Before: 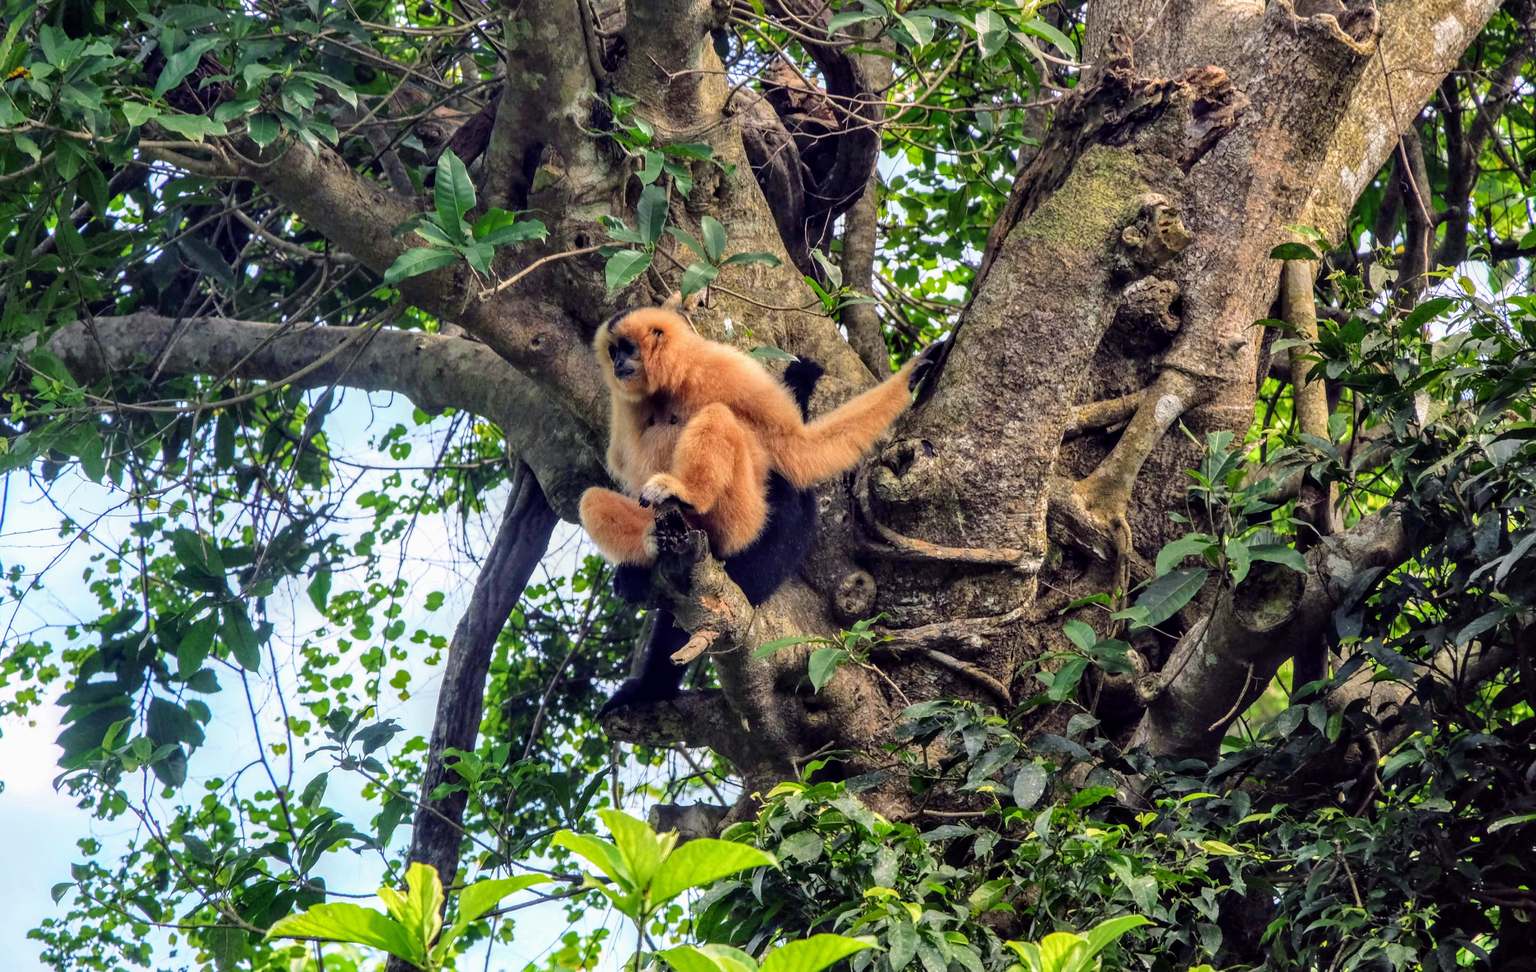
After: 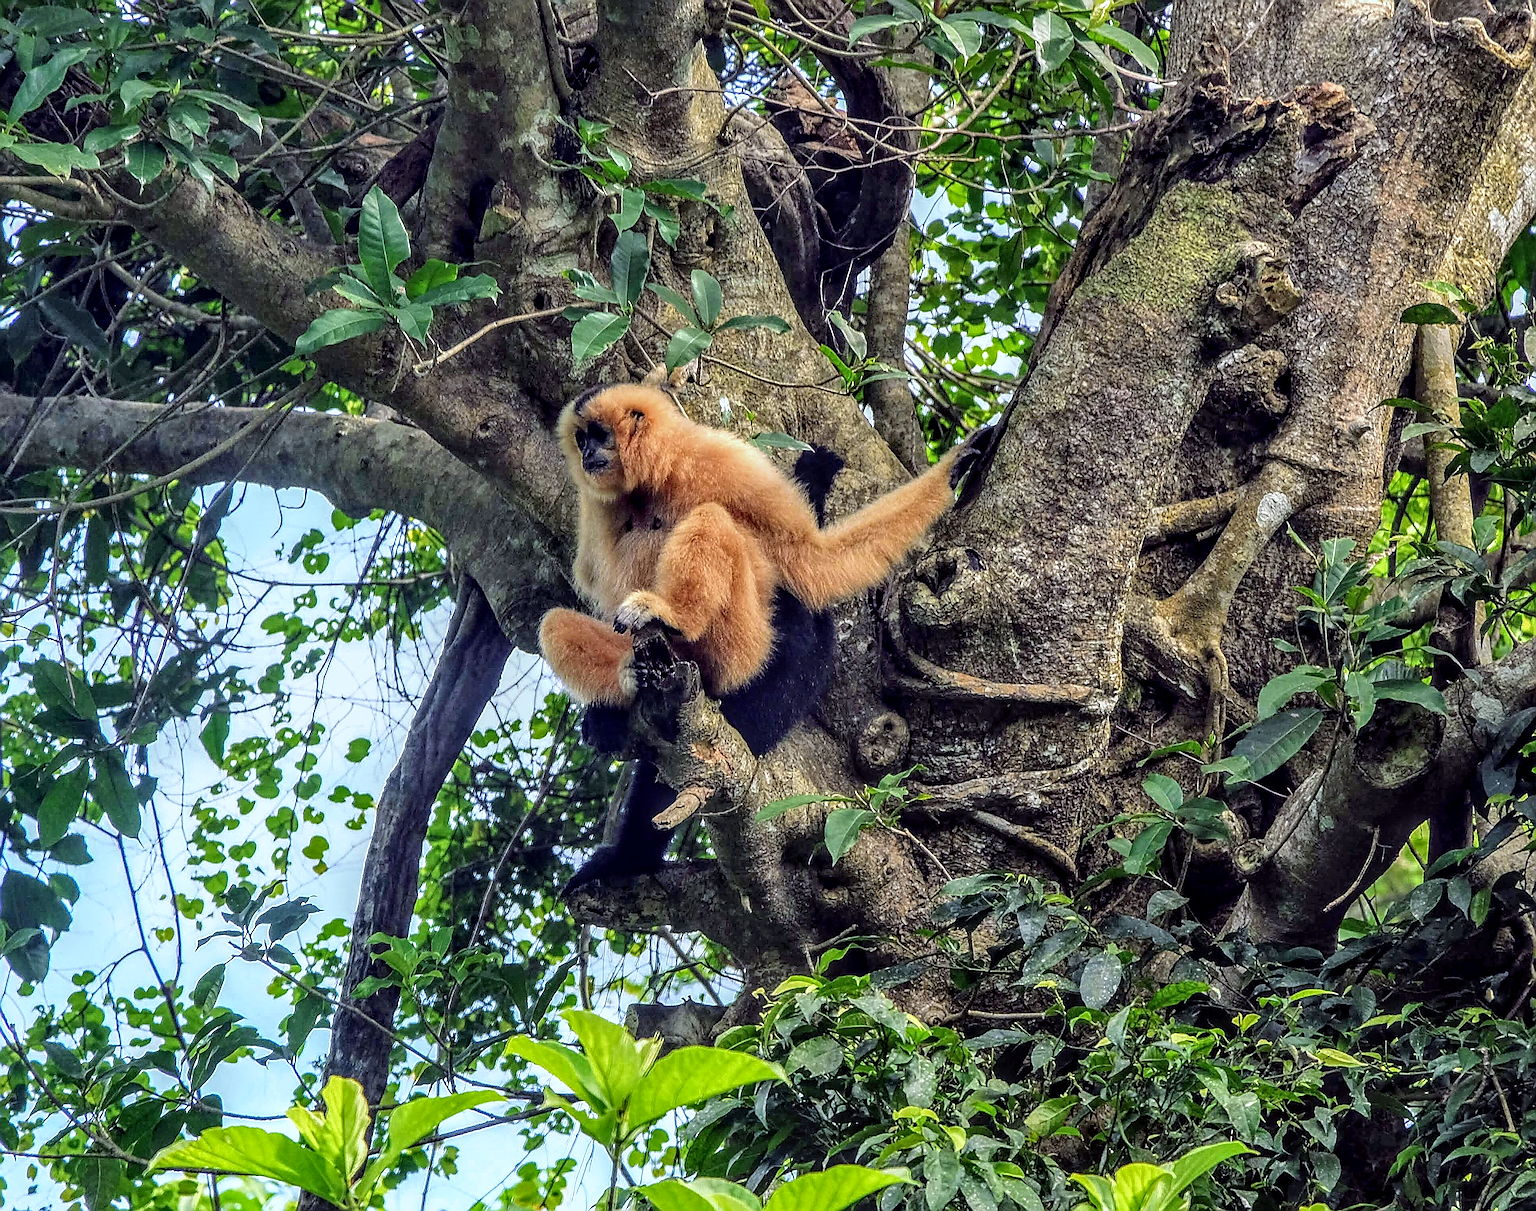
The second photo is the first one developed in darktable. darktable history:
crop and rotate: left 9.597%, right 10.195%
sharpen: amount 2
white balance: red 0.925, blue 1.046
local contrast: on, module defaults
